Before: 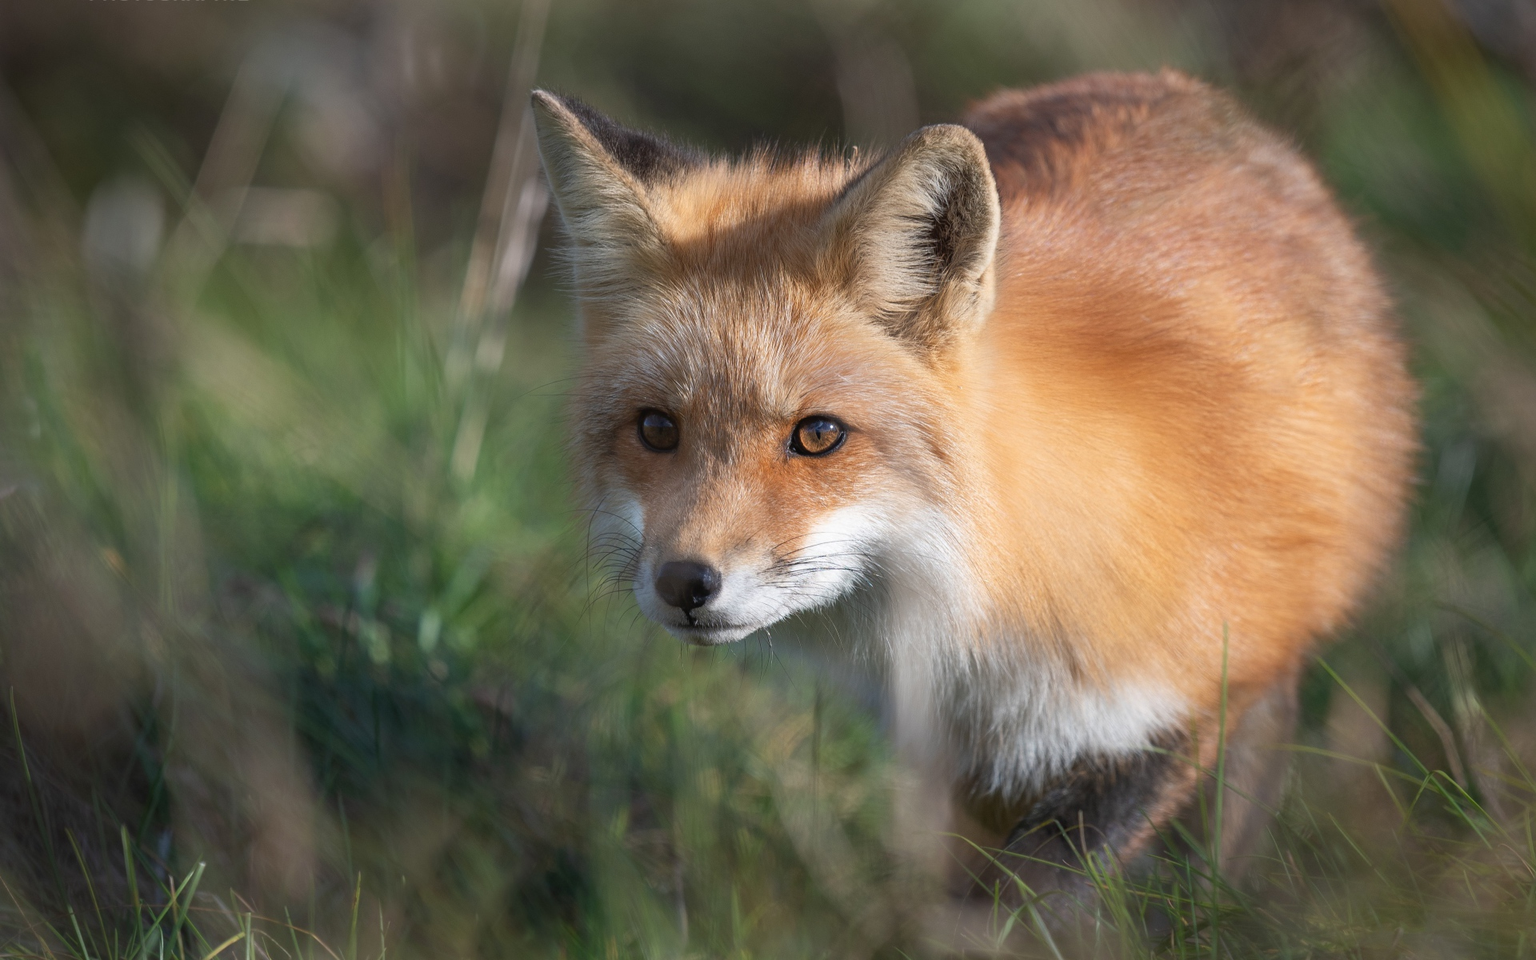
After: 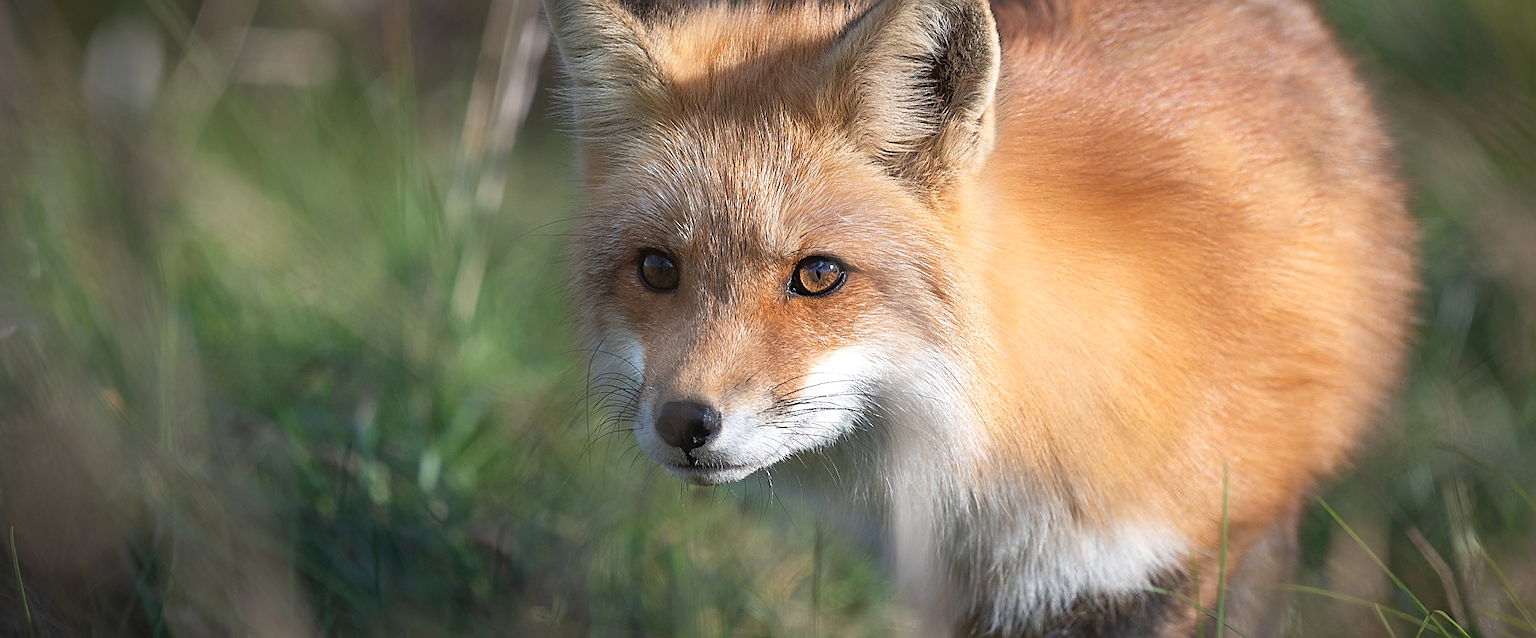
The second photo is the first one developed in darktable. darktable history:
sharpen: radius 1.41, amount 1.24, threshold 0.771
crop: top 16.695%, bottom 16.744%
exposure: exposure 0.2 EV, compensate highlight preservation false
